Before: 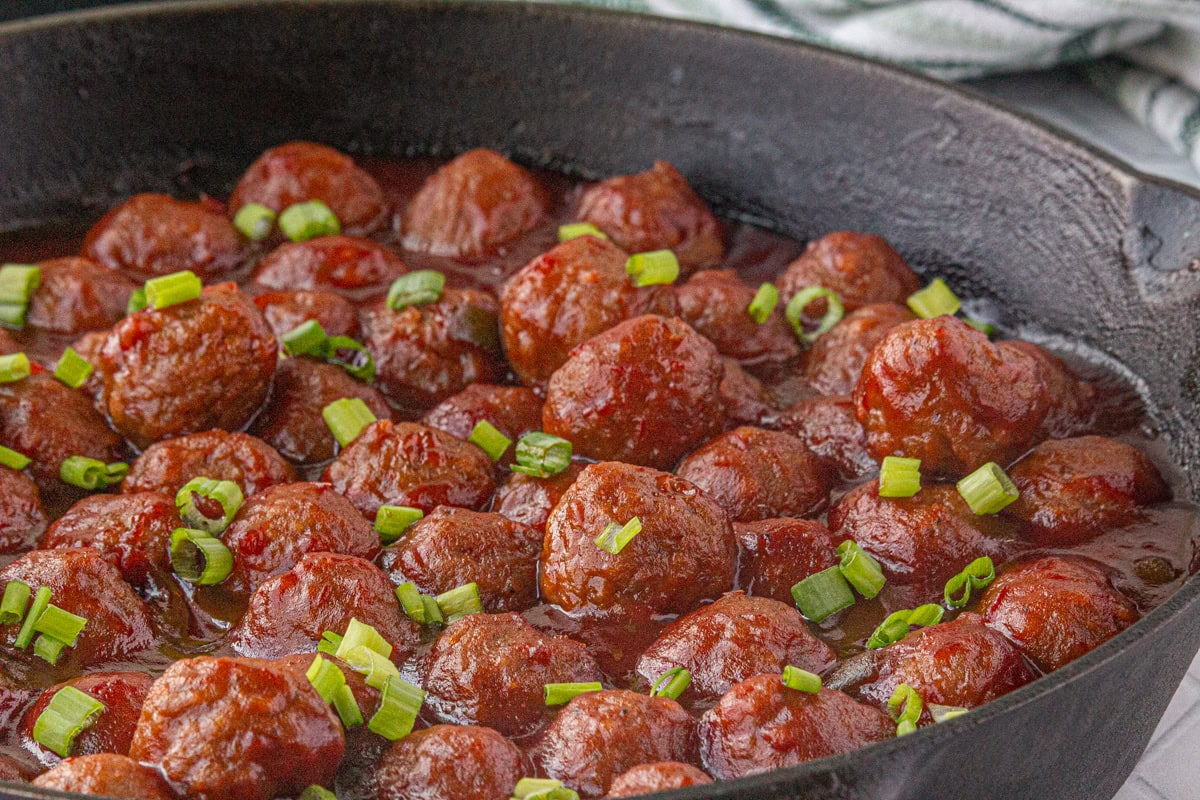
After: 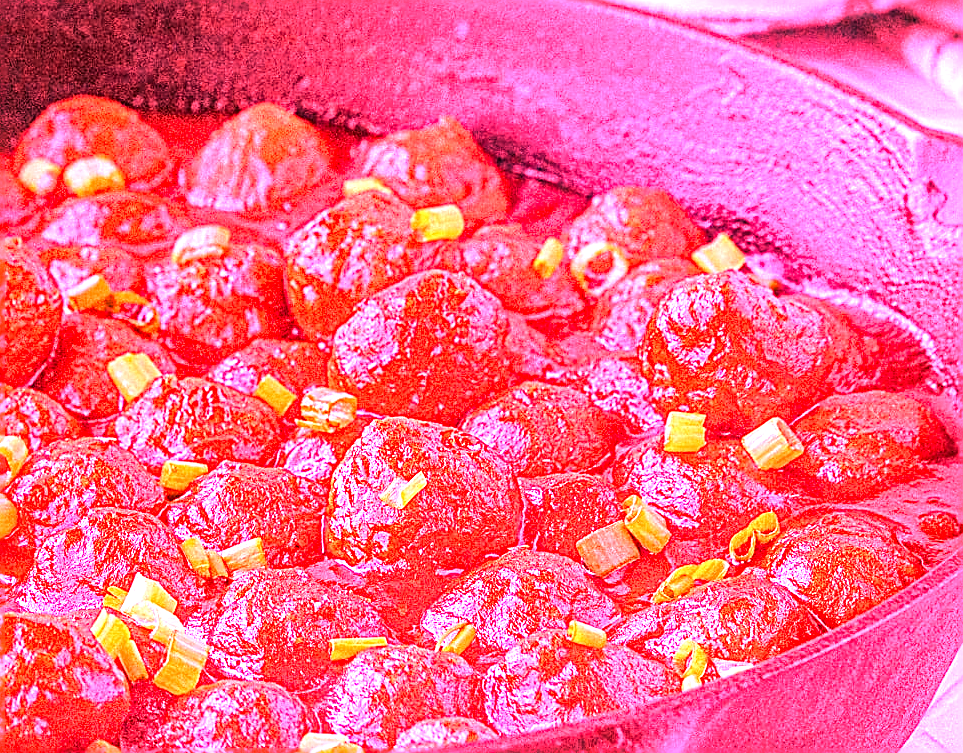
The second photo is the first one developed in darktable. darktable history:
crop and rotate: left 17.959%, top 5.771%, right 1.742%
local contrast: mode bilateral grid, contrast 25, coarseness 47, detail 151%, midtone range 0.2
sharpen: on, module defaults
white balance: red 4.26, blue 1.802
exposure: black level correction 0, exposure 0.7 EV, compensate exposure bias true, compensate highlight preservation false
